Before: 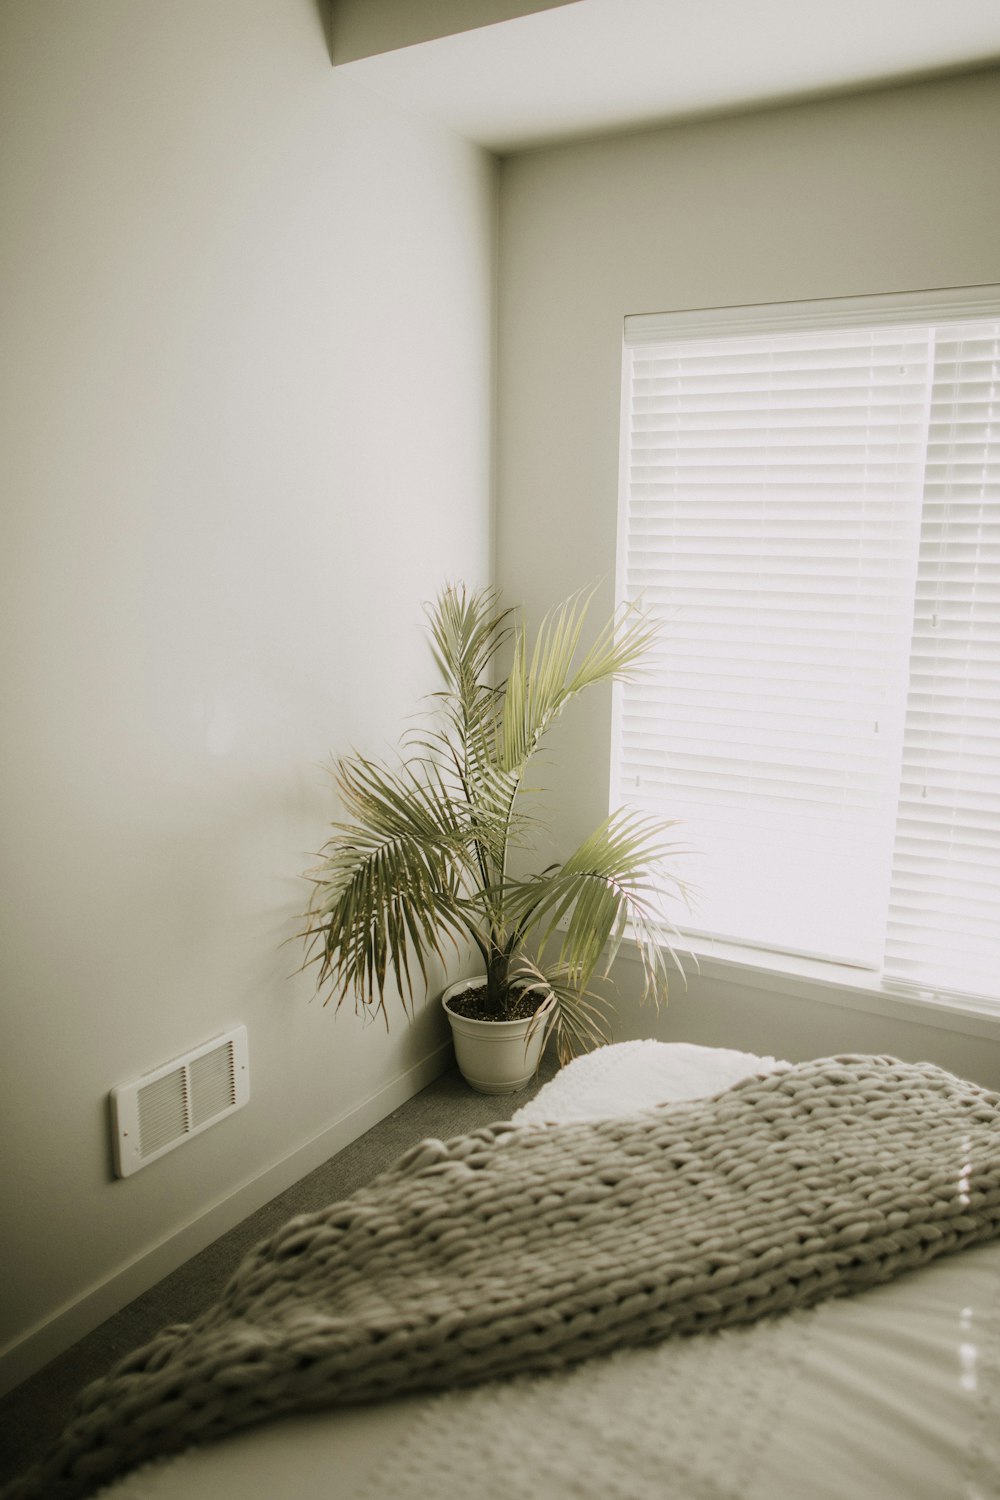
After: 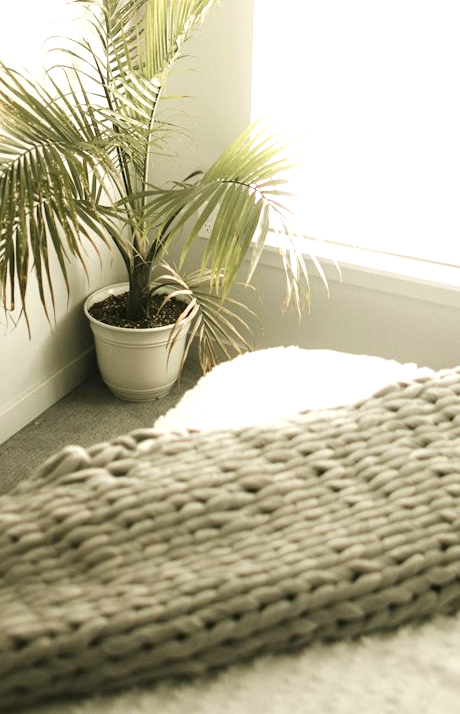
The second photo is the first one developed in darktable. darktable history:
crop: left 35.861%, top 46.234%, right 18.07%, bottom 6.154%
exposure: exposure 0.948 EV, compensate highlight preservation false
